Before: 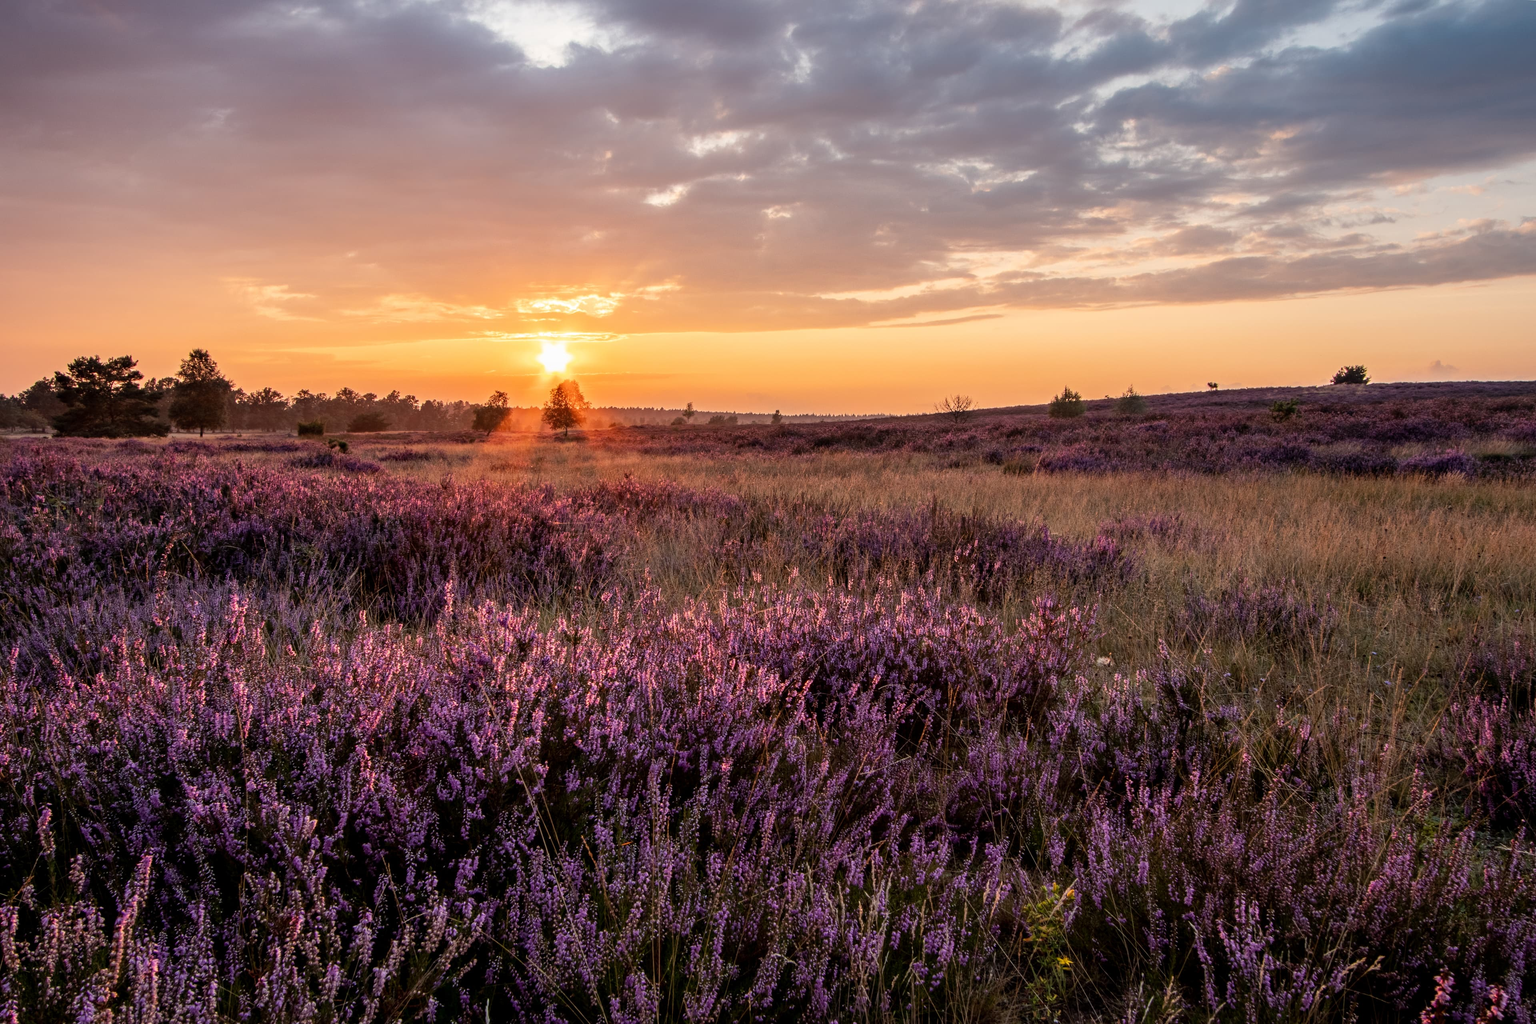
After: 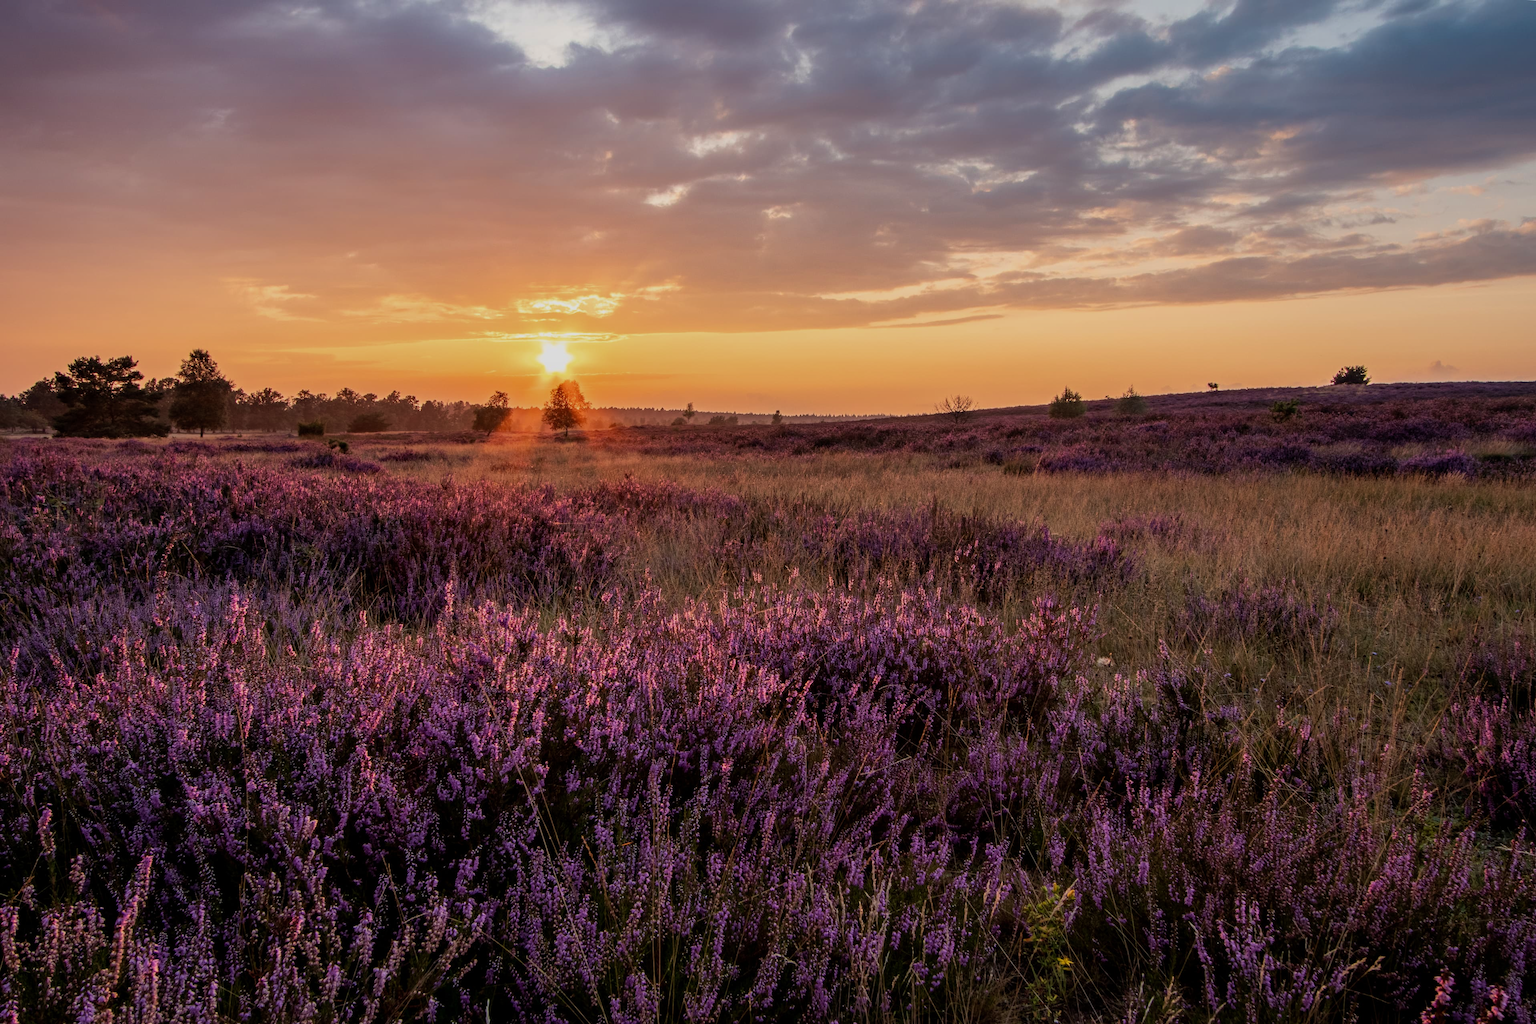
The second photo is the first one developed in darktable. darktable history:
velvia: on, module defaults
exposure: exposure -0.463 EV, compensate highlight preservation false
